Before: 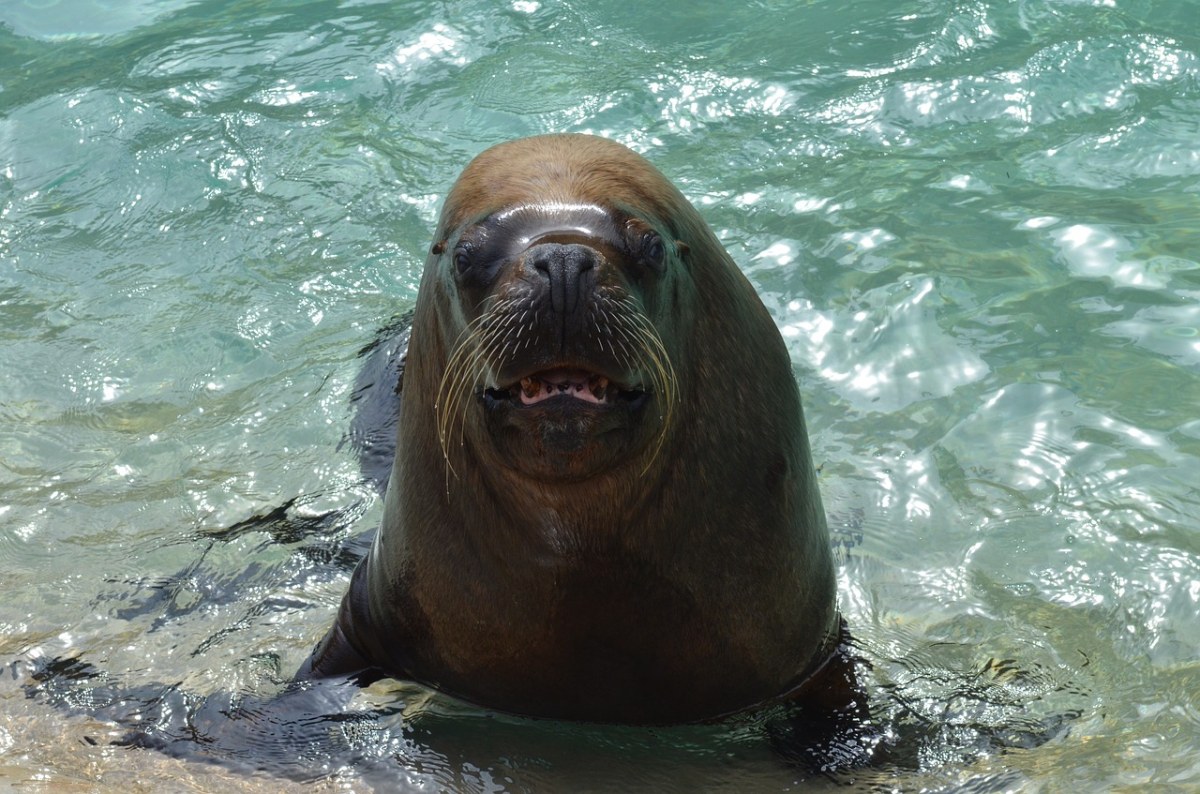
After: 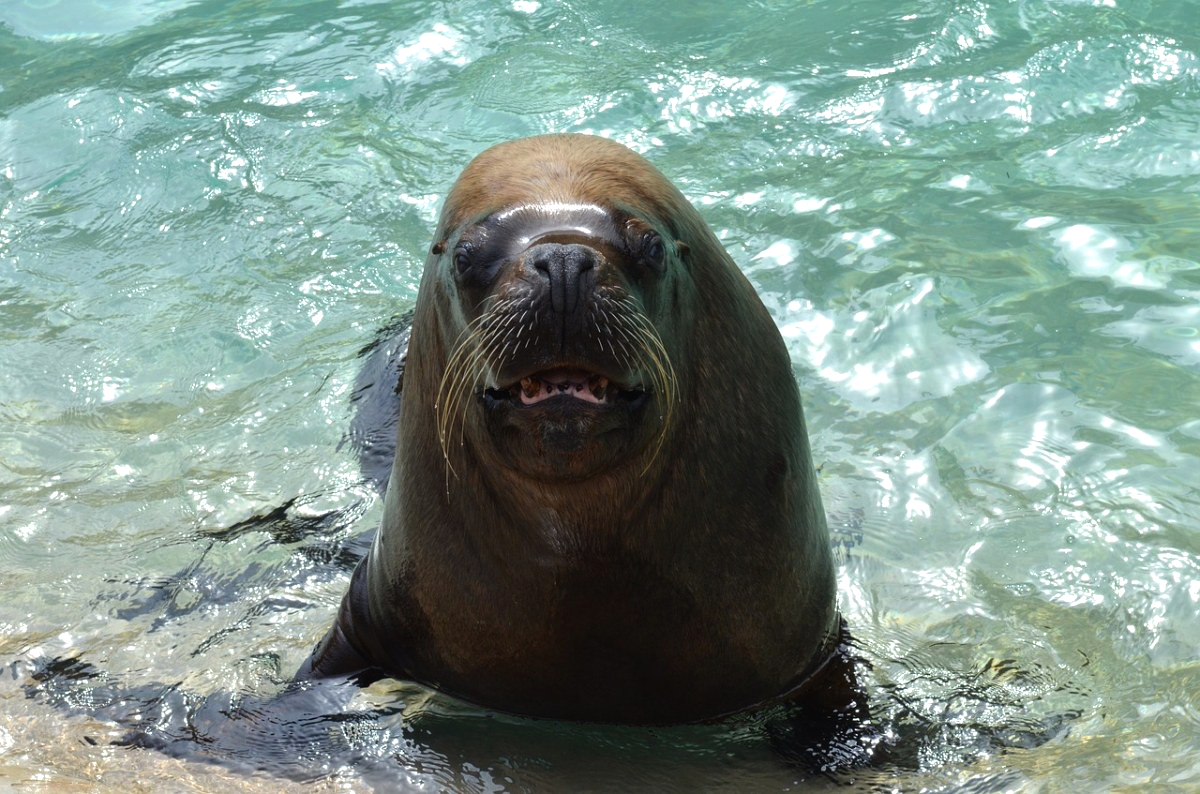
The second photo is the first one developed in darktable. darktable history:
tone equalizer: -8 EV -0.44 EV, -7 EV -0.367 EV, -6 EV -0.322 EV, -5 EV -0.19 EV, -3 EV 0.196 EV, -2 EV 0.34 EV, -1 EV 0.366 EV, +0 EV 0.41 EV
